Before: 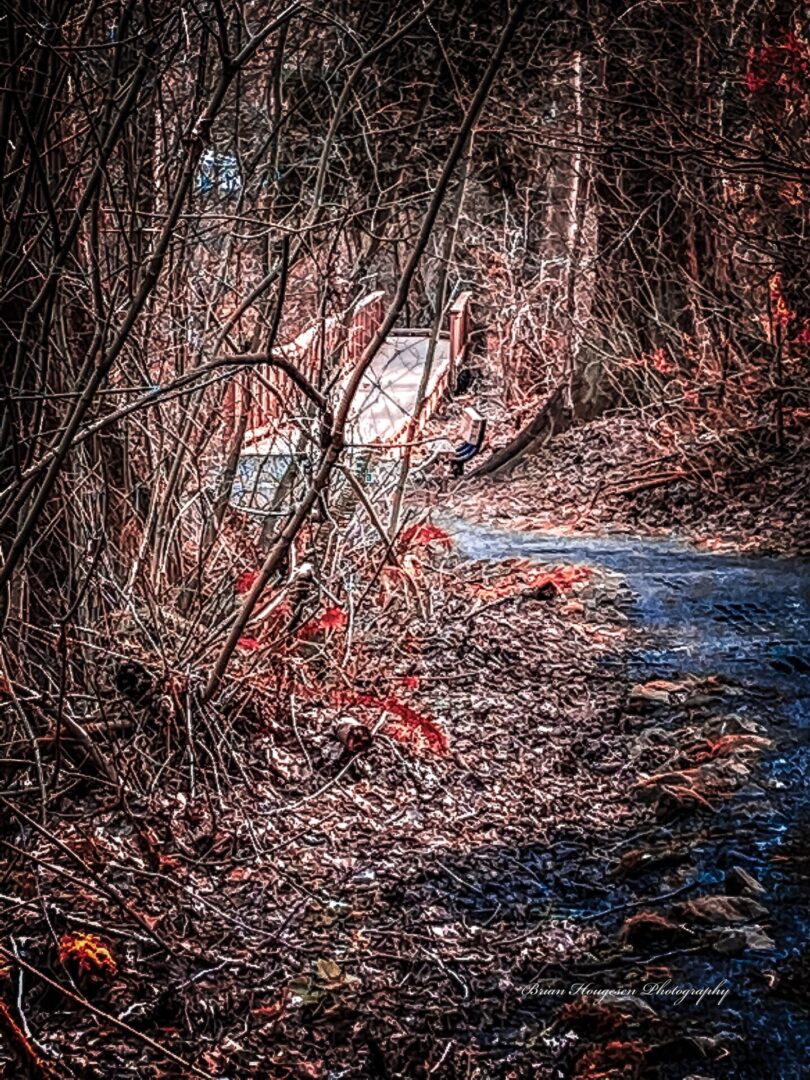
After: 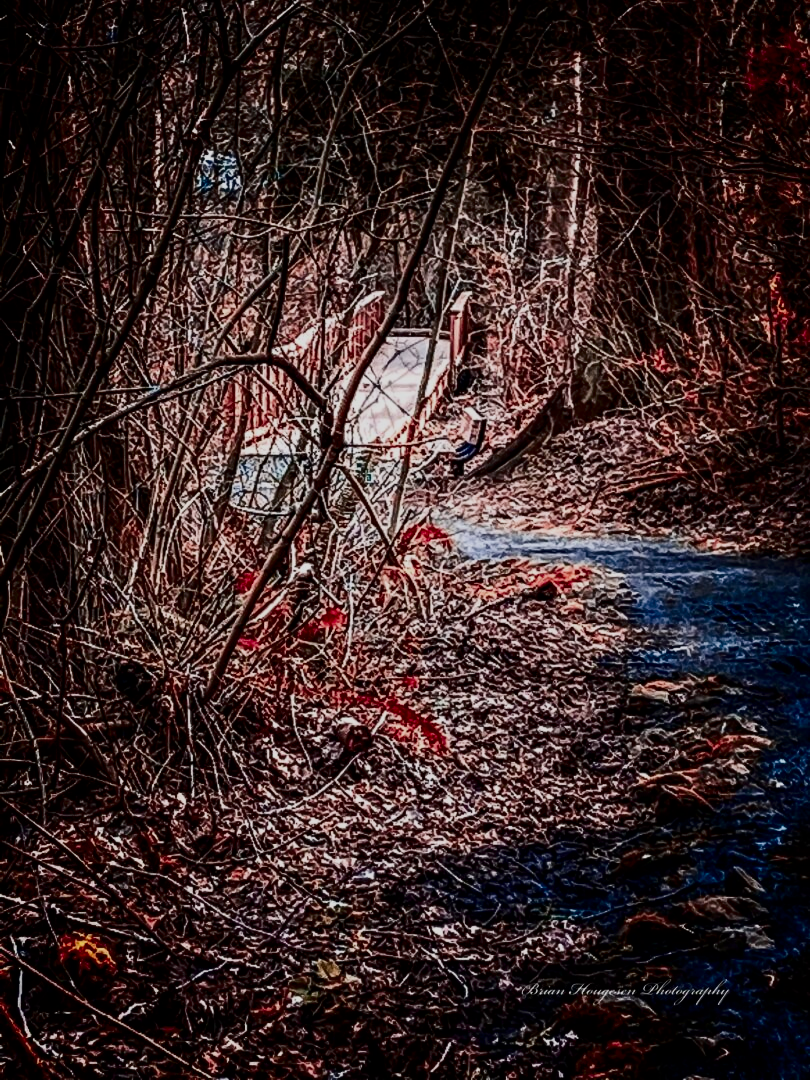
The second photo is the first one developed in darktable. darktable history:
contrast brightness saturation: contrast 0.236, brightness -0.241, saturation 0.136
filmic rgb: black relative exposure -16 EV, white relative exposure 4.91 EV, hardness 6.25
